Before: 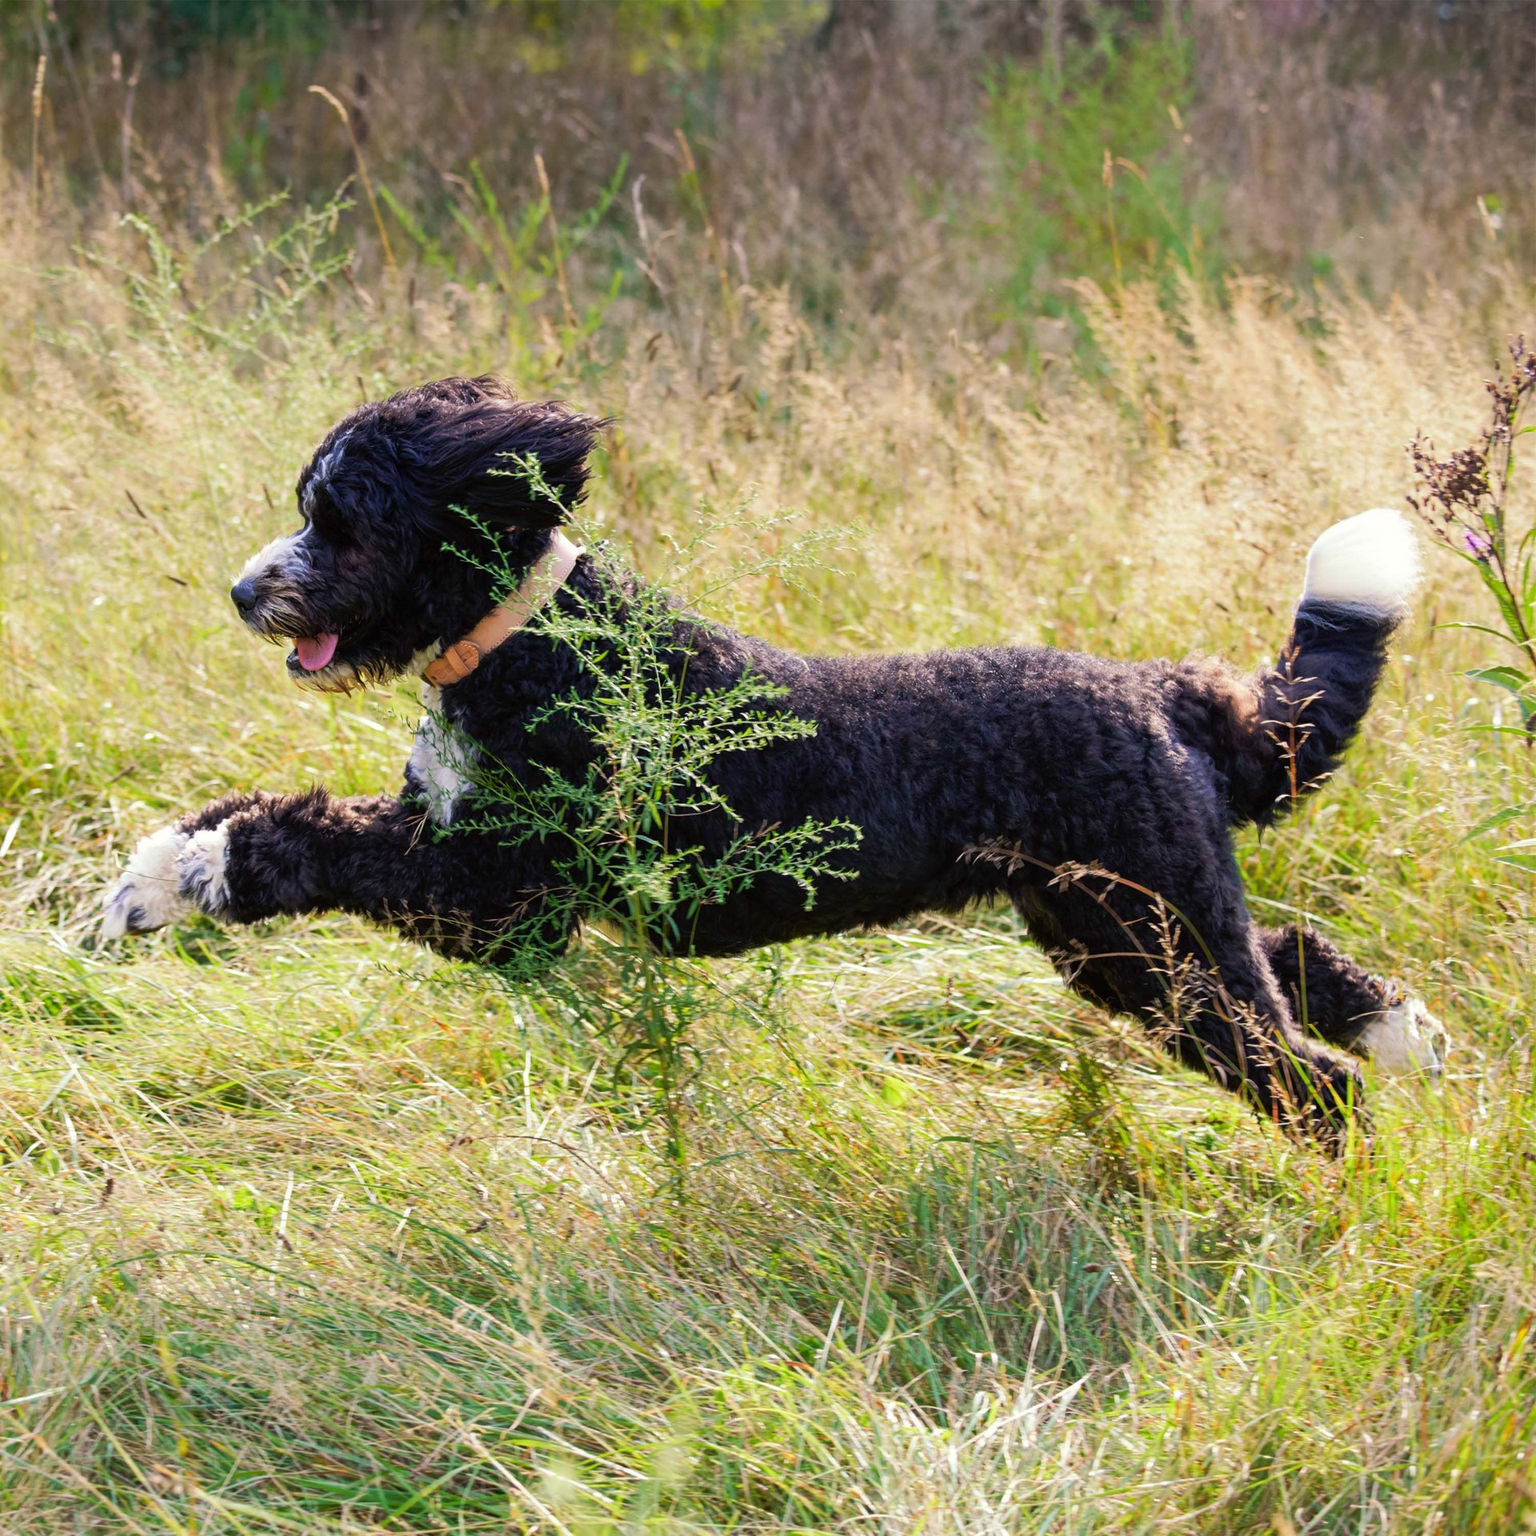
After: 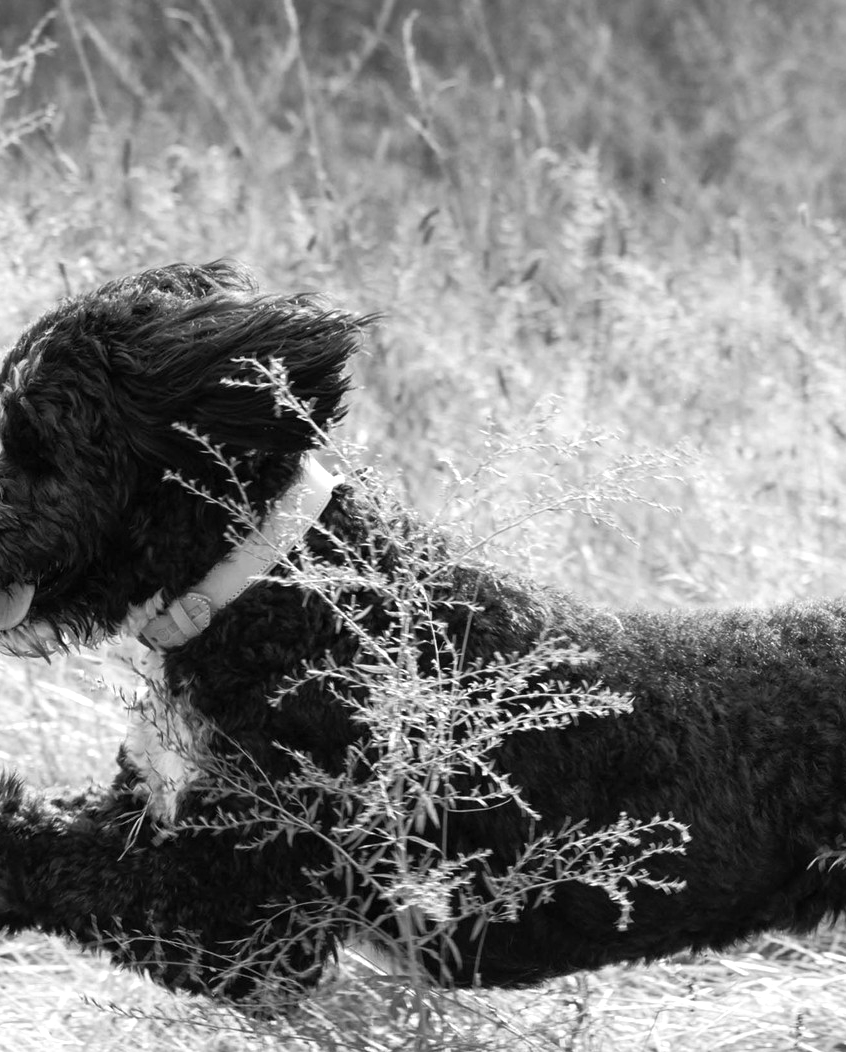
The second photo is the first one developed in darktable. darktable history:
monochrome: a -71.75, b 75.82
crop: left 20.248%, top 10.86%, right 35.675%, bottom 34.321%
exposure: exposure 0.493 EV, compensate highlight preservation false
